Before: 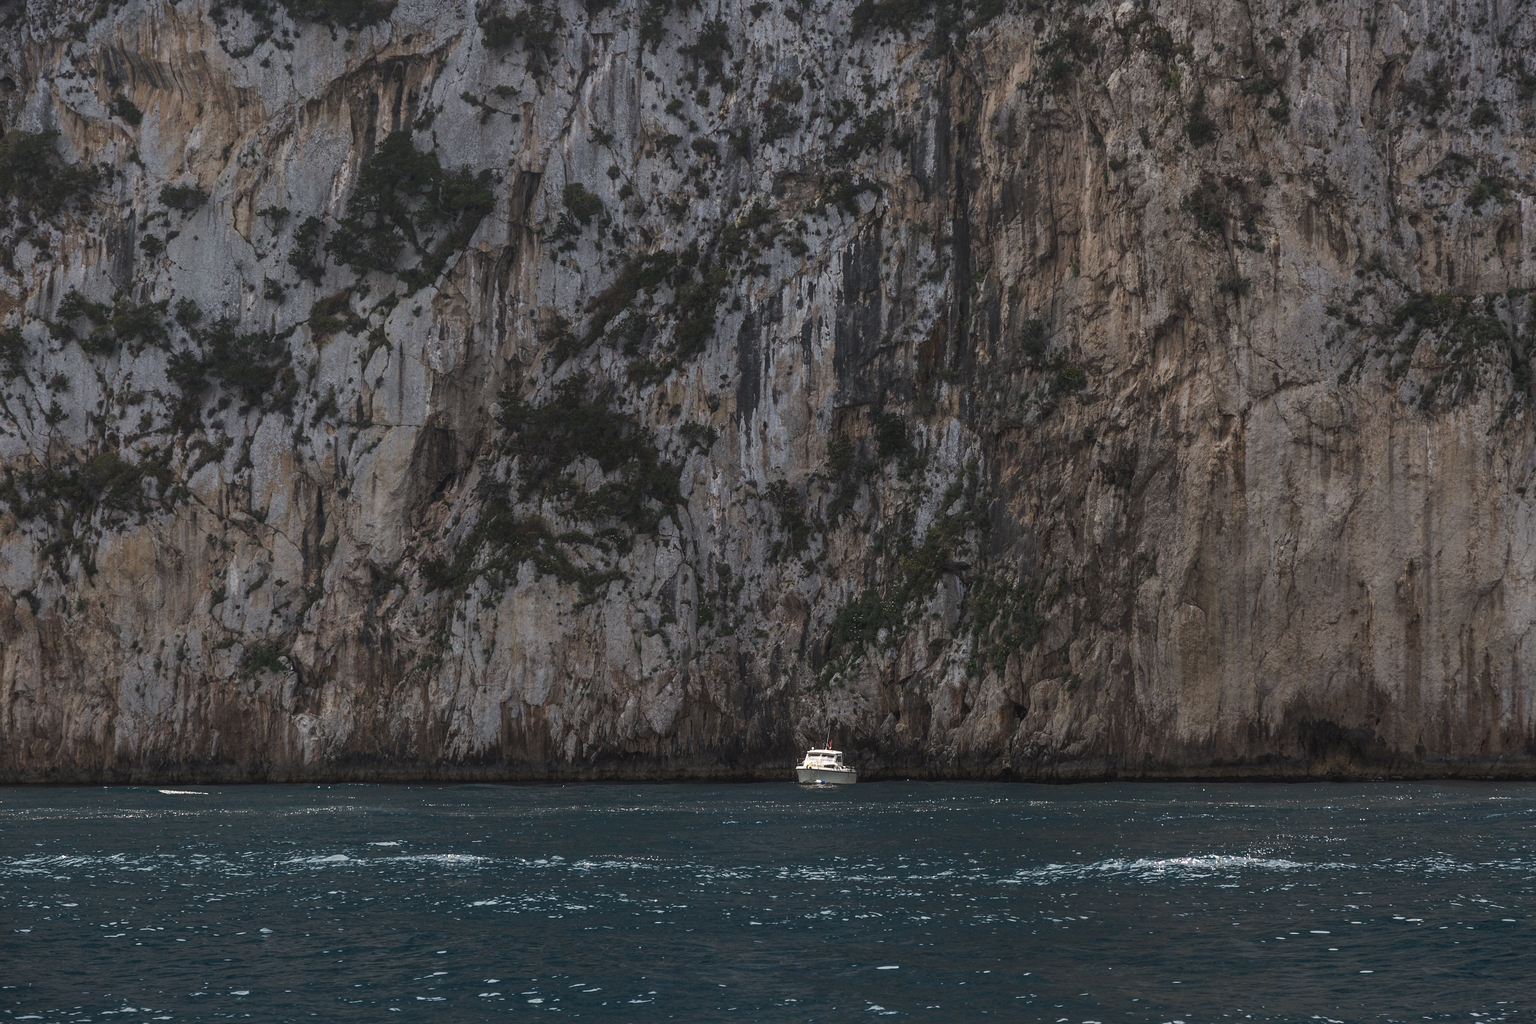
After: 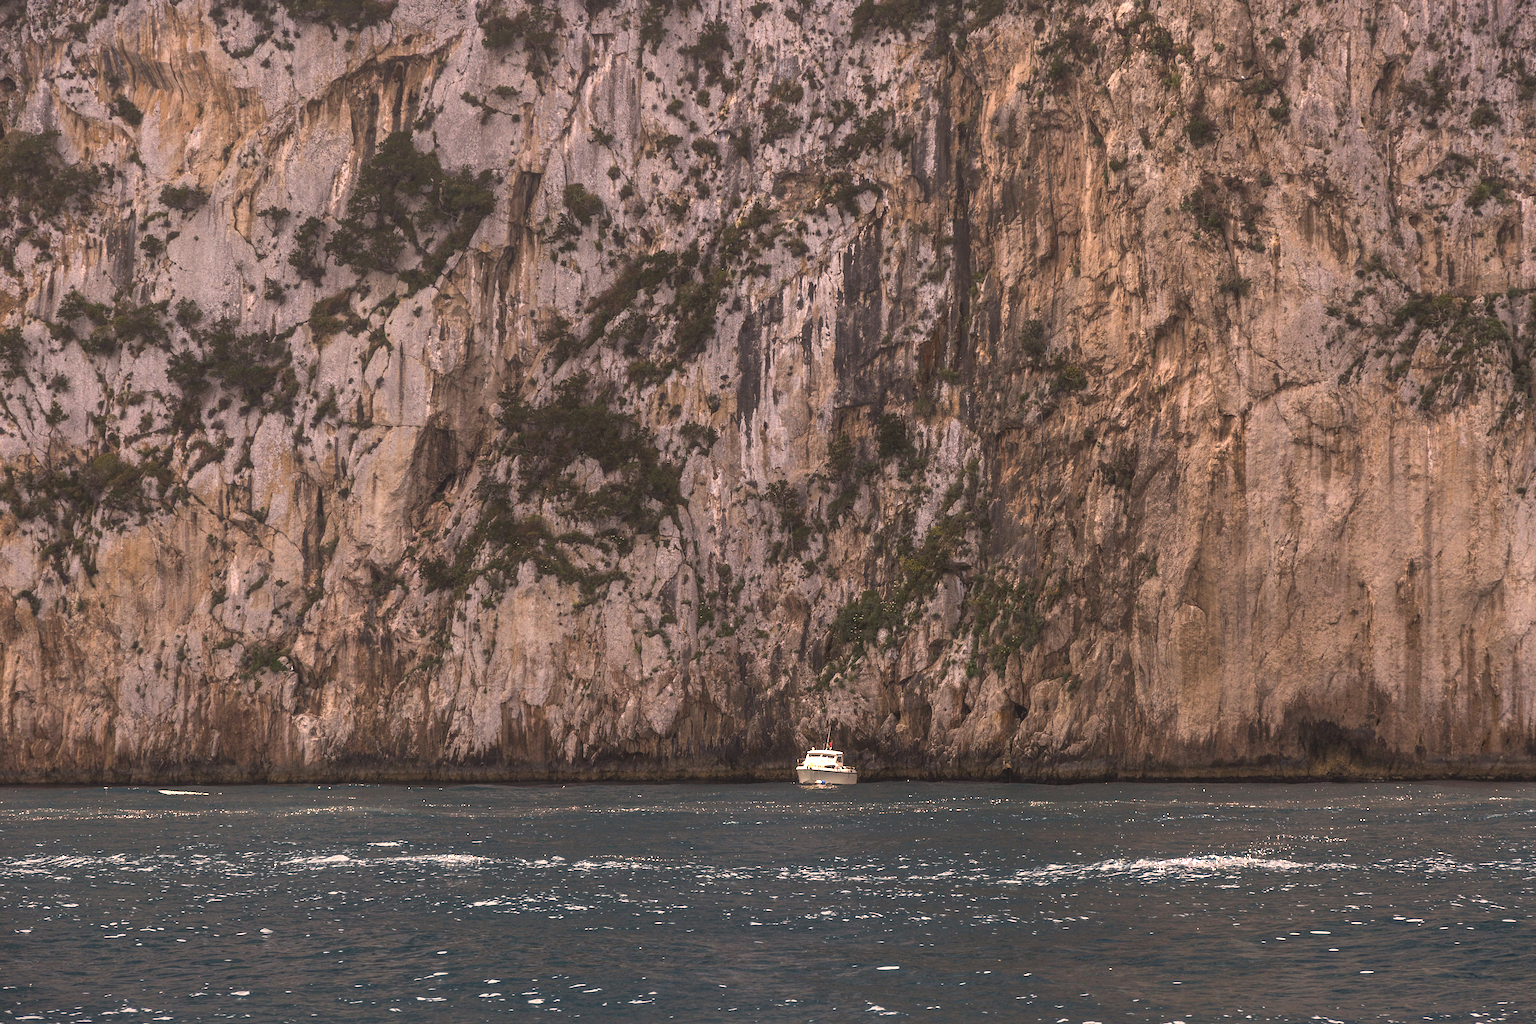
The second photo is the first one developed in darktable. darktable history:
color correction: highlights a* 17.66, highlights b* 18.87
exposure: black level correction 0, exposure 1.095 EV, compensate exposure bias true, compensate highlight preservation false
